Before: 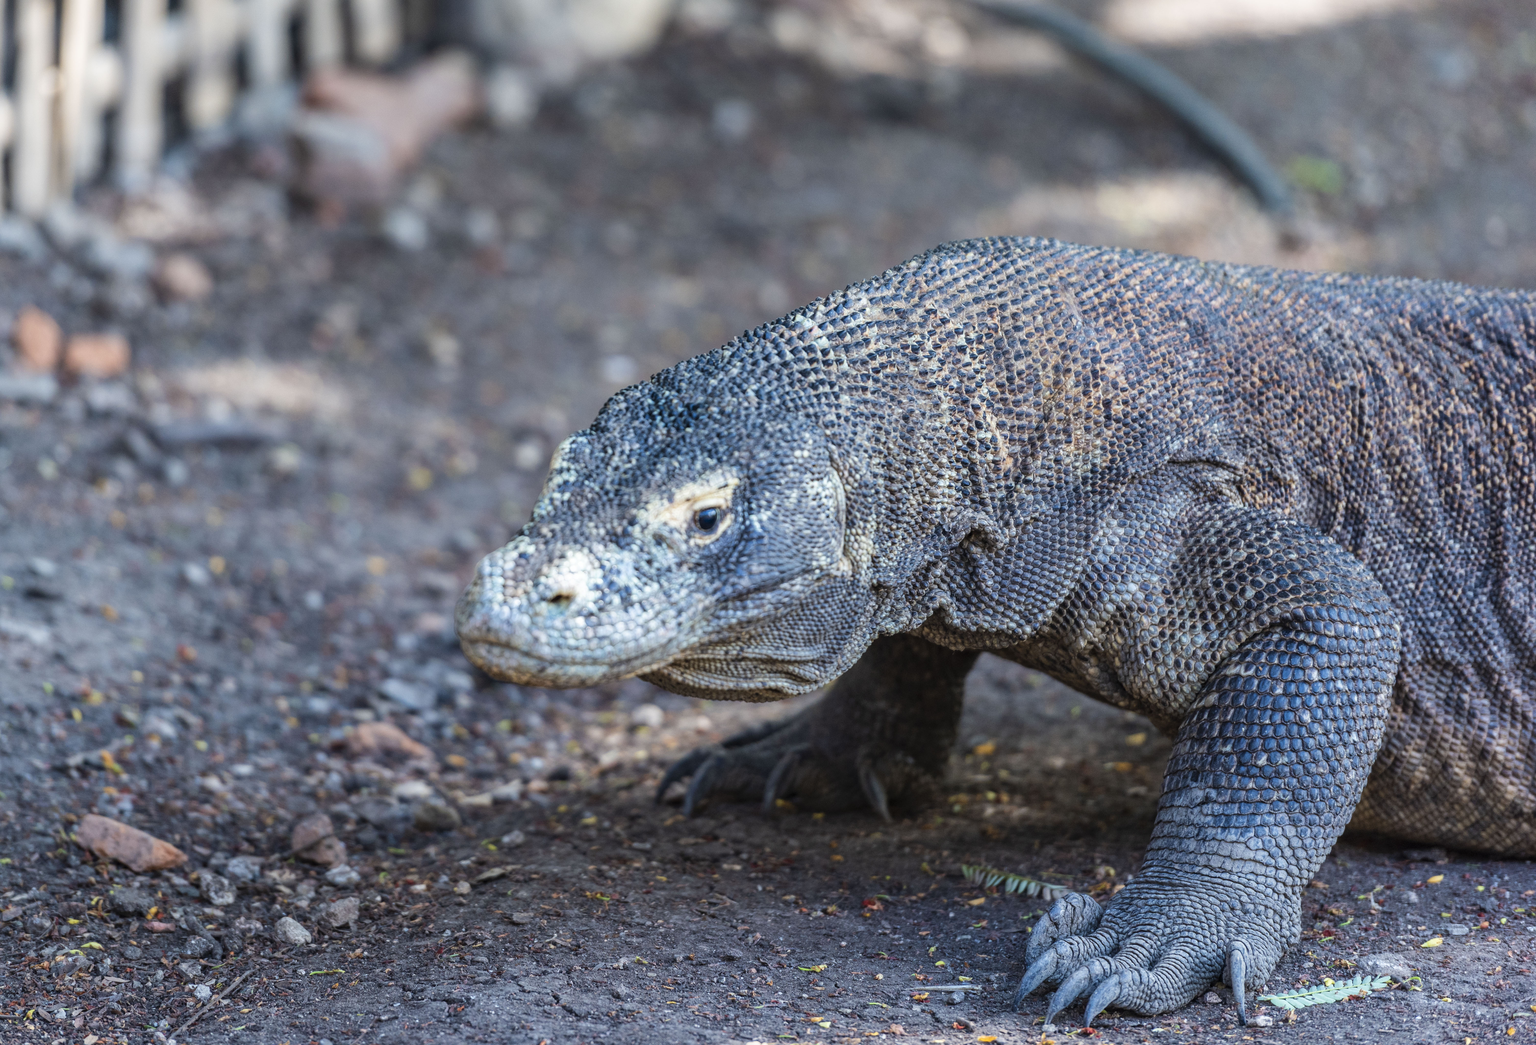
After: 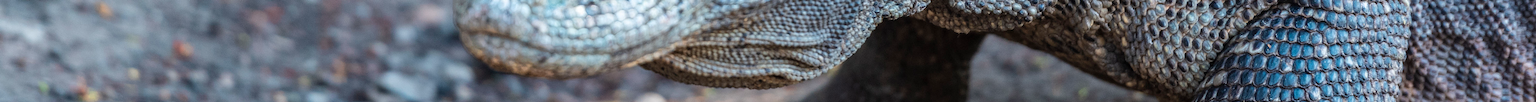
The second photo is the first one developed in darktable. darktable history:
crop and rotate: top 59.084%, bottom 30.916%
color zones: curves: ch0 [(0.018, 0.548) (0.224, 0.64) (0.425, 0.447) (0.675, 0.575) (0.732, 0.579)]; ch1 [(0.066, 0.487) (0.25, 0.5) (0.404, 0.43) (0.75, 0.421) (0.956, 0.421)]; ch2 [(0.044, 0.561) (0.215, 0.465) (0.399, 0.544) (0.465, 0.548) (0.614, 0.447) (0.724, 0.43) (0.882, 0.623) (0.956, 0.632)]
rotate and perspective: rotation -1°, crop left 0.011, crop right 0.989, crop top 0.025, crop bottom 0.975
